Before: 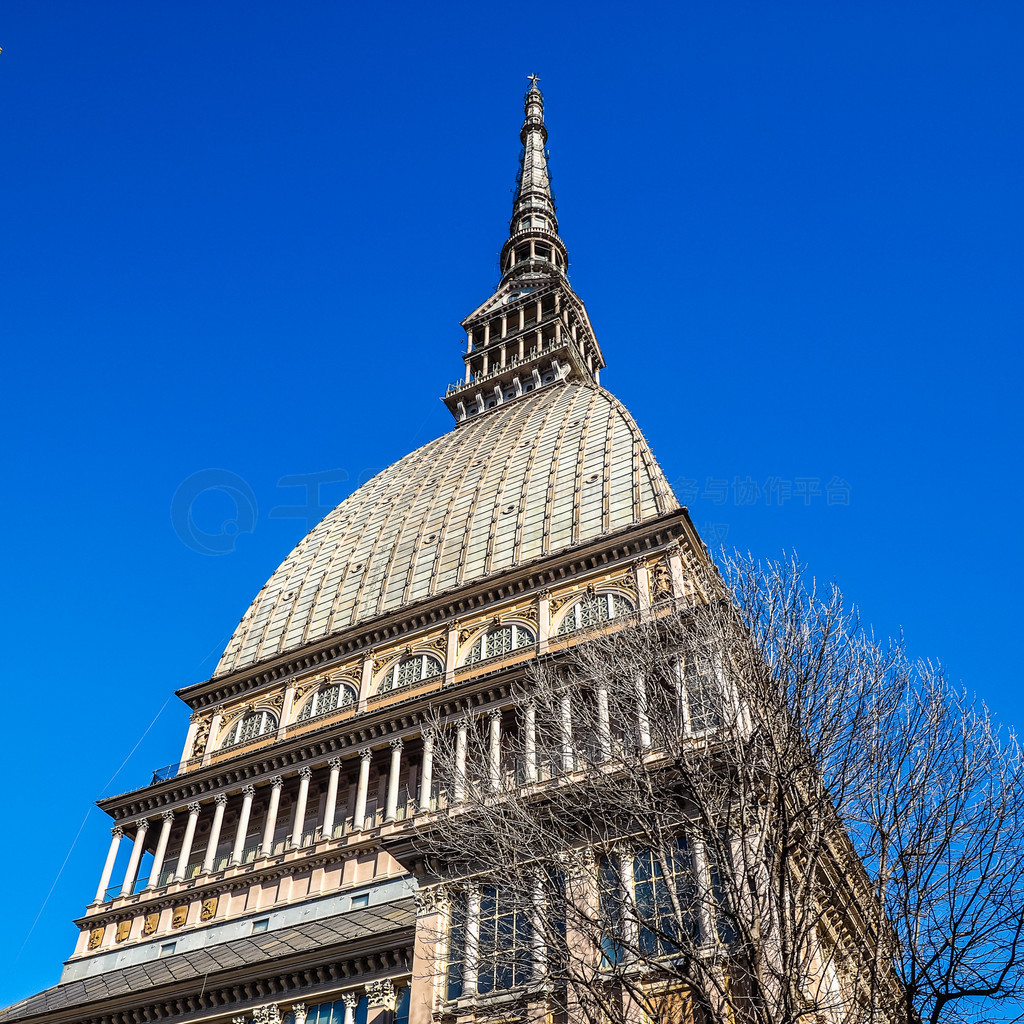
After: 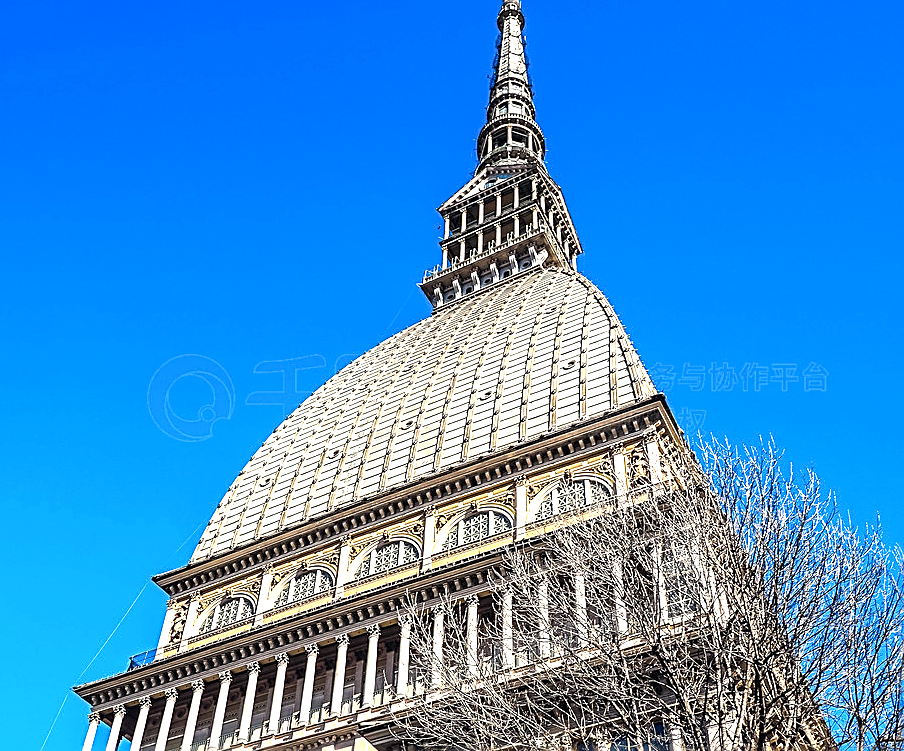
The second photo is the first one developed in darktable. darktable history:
color correction: highlights a* 0.356, highlights b* 2.72, shadows a* -1.25, shadows b* -4.35
sharpen: amount 0.743
exposure: exposure 1.001 EV, compensate highlight preservation false
crop and rotate: left 2.297%, top 11.203%, right 9.343%, bottom 15.384%
